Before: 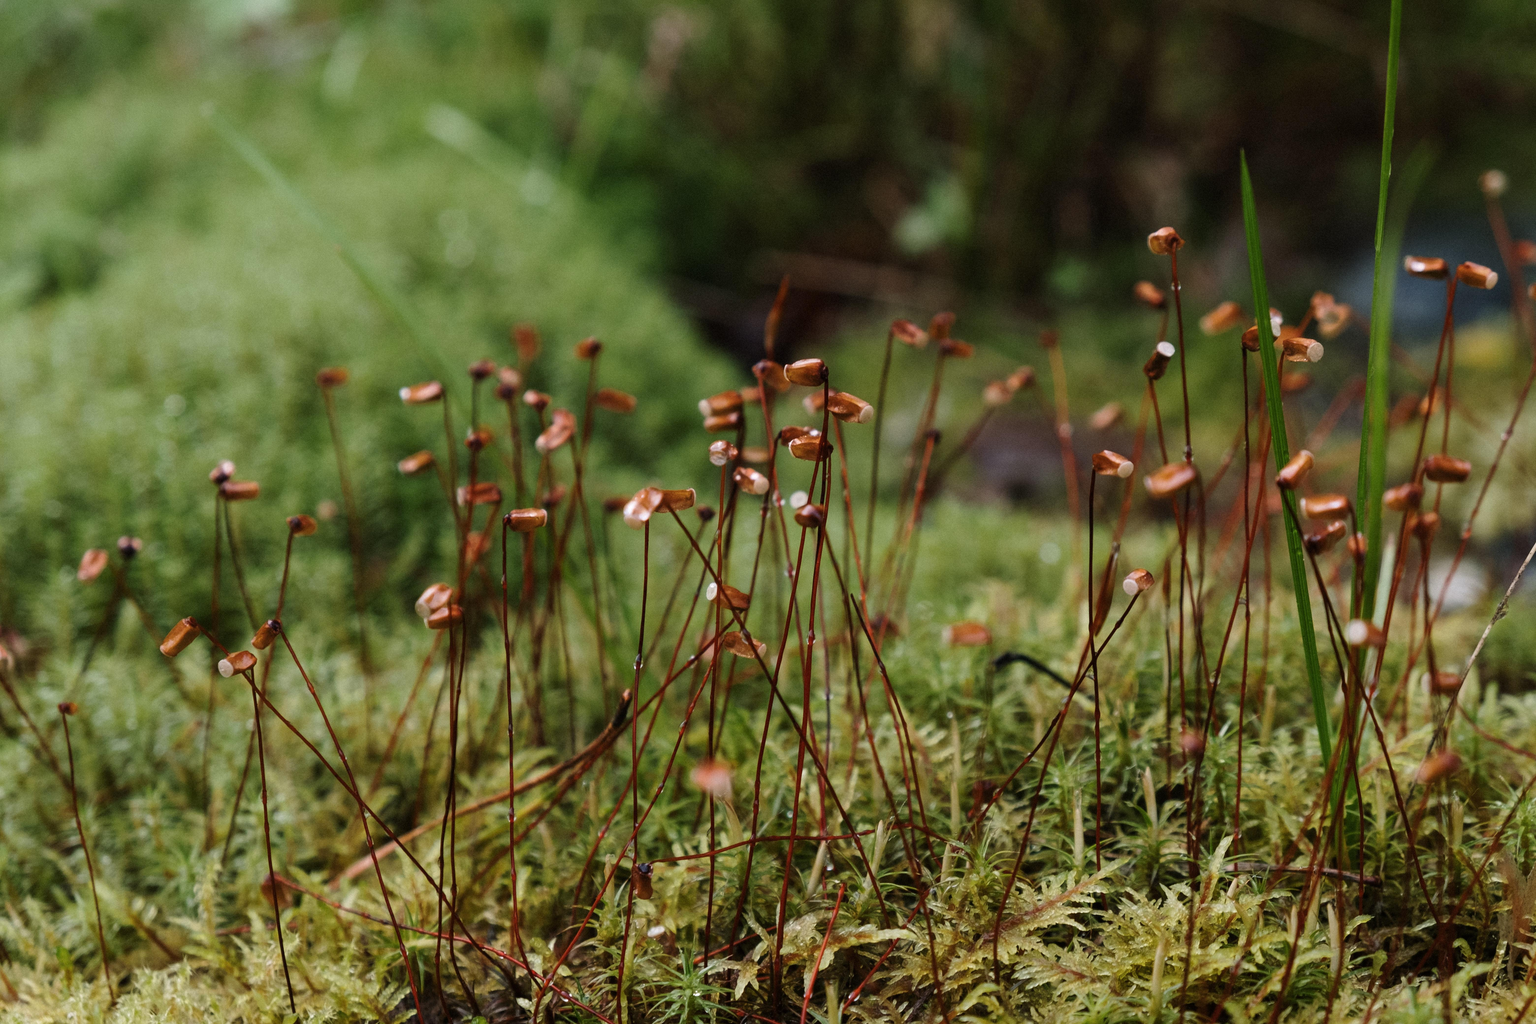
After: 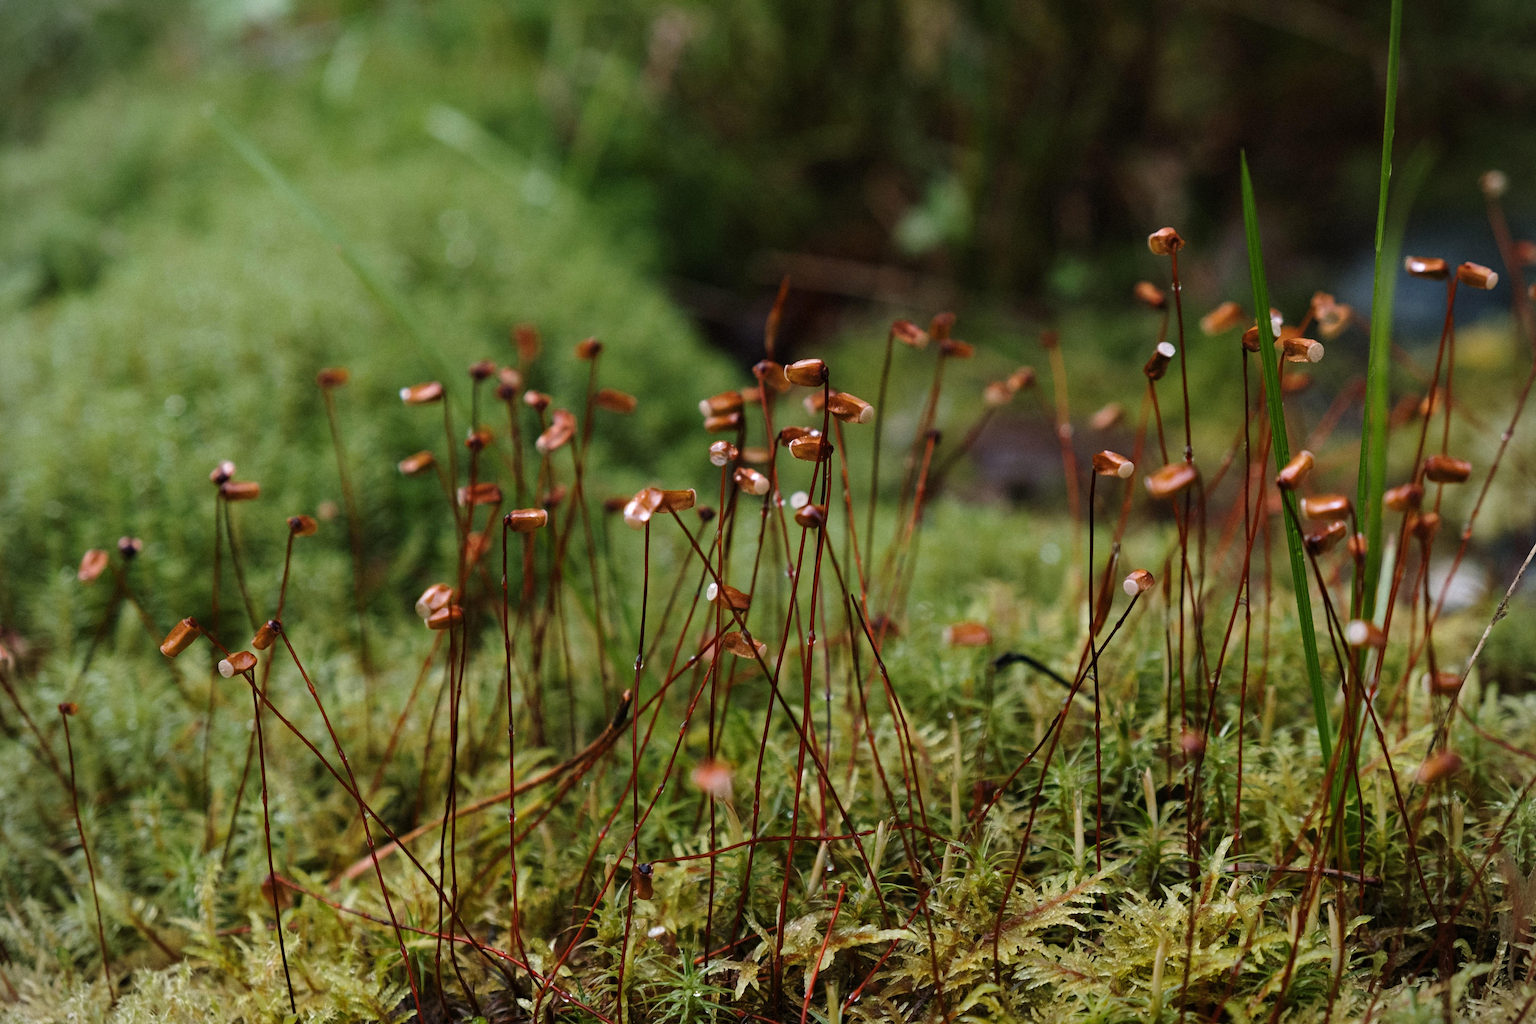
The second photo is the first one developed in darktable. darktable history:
vignetting: fall-off start 91.19%
haze removal: compatibility mode true, adaptive false
